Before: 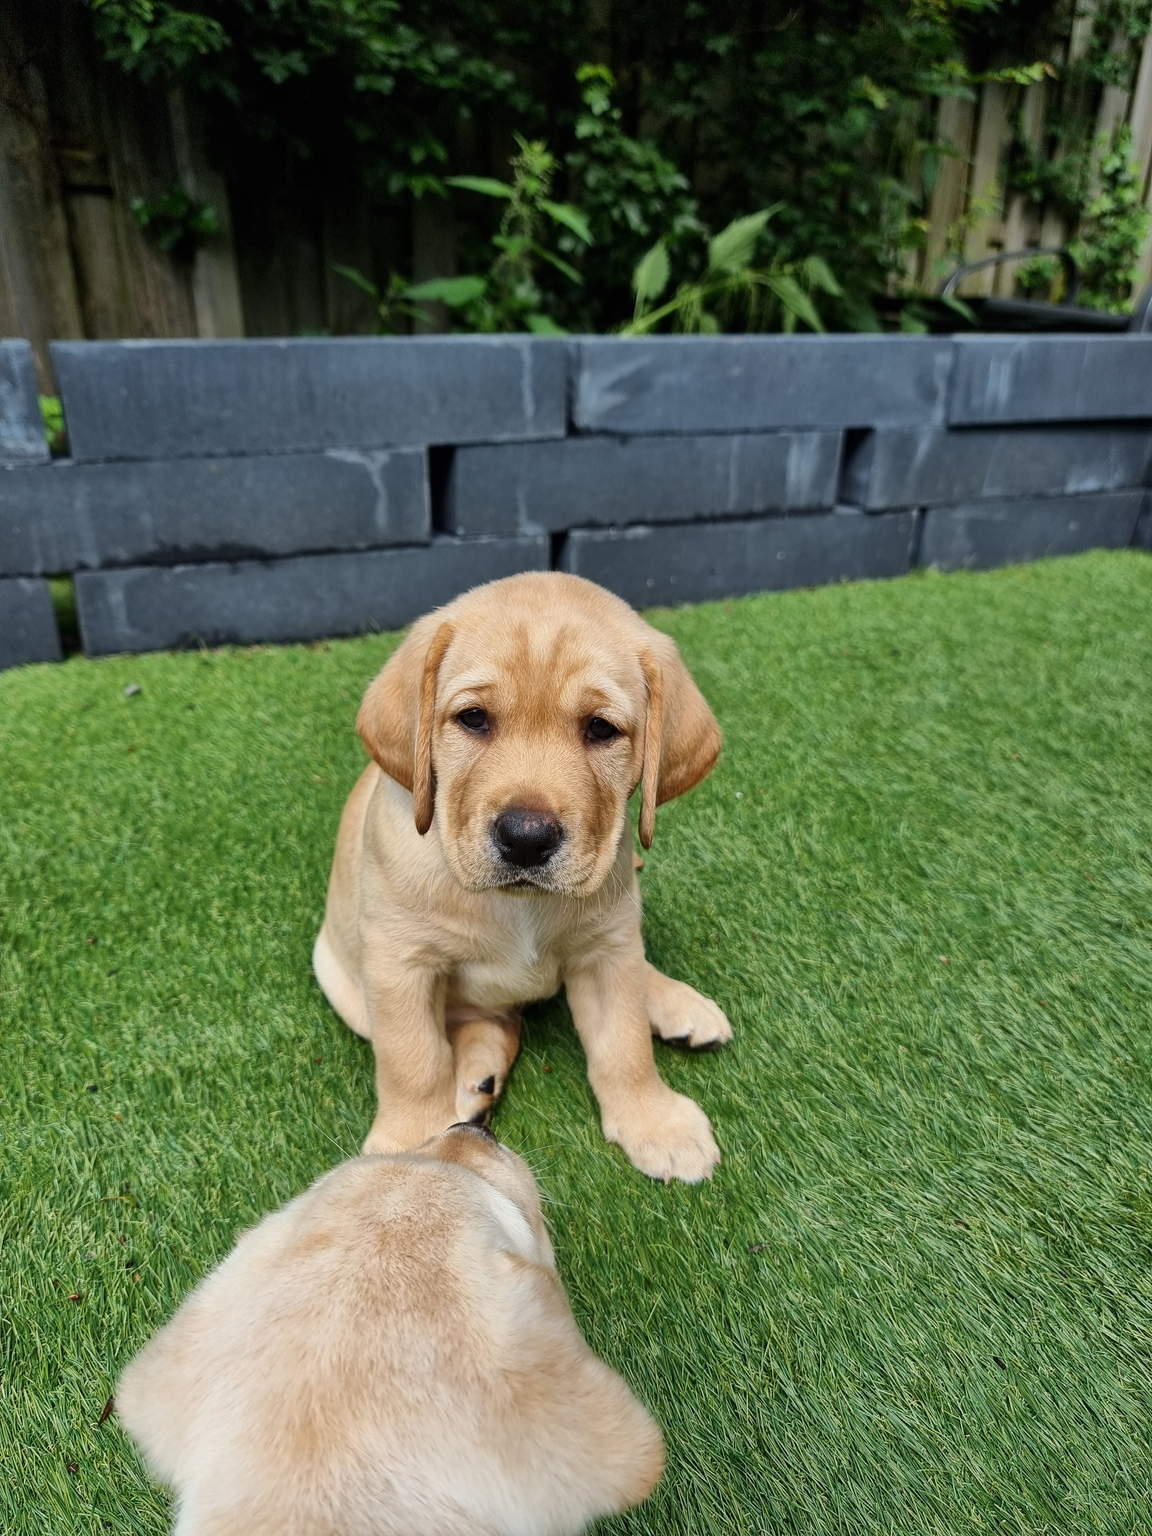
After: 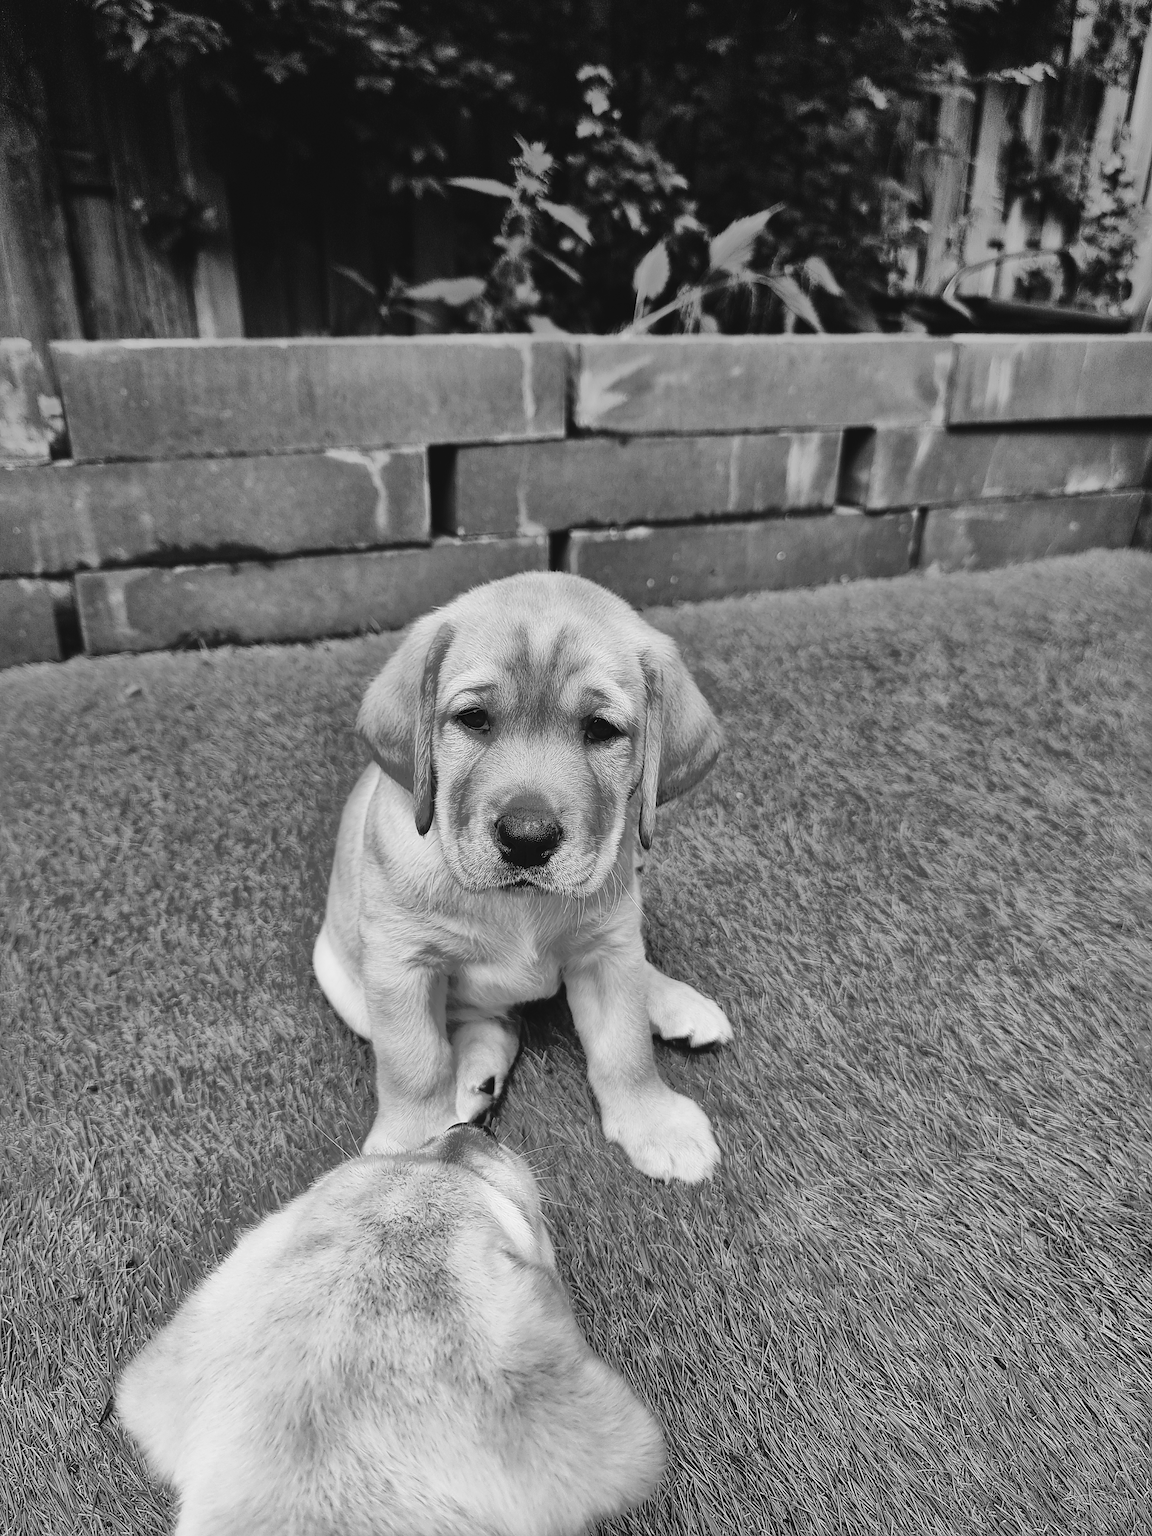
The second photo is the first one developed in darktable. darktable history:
base curve: curves: ch0 [(0, 0) (0.036, 0.025) (0.121, 0.166) (0.206, 0.329) (0.605, 0.79) (1, 1)], preserve colors none
color balance rgb: shadows lift › chroma 2%, shadows lift › hue 247.2°, power › chroma 0.3%, power › hue 25.2°, highlights gain › chroma 3%, highlights gain › hue 60°, global offset › luminance 0.75%, perceptual saturation grading › global saturation 20%, perceptual saturation grading › highlights -20%, perceptual saturation grading › shadows 30%, global vibrance 20%
shadows and highlights: shadows -19.91, highlights -73.15
sharpen: on, module defaults
contrast brightness saturation: contrast 0.2, brightness 0.16, saturation 0.22
color balance: output saturation 110%
monochrome: on, module defaults
color correction: saturation 1.8
